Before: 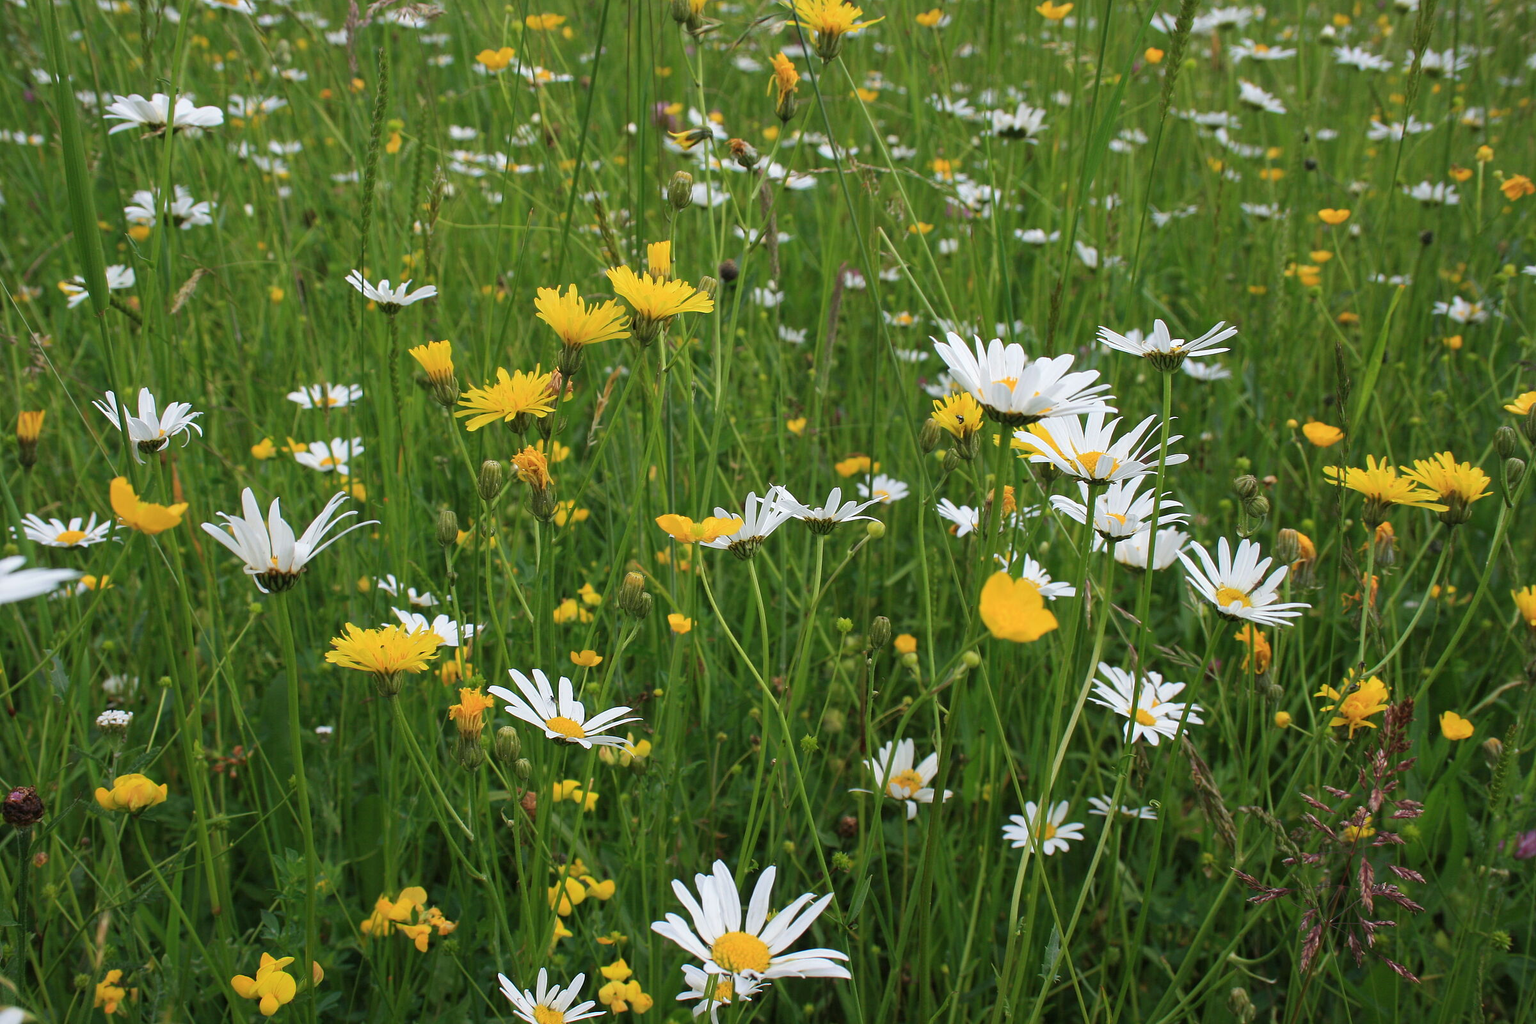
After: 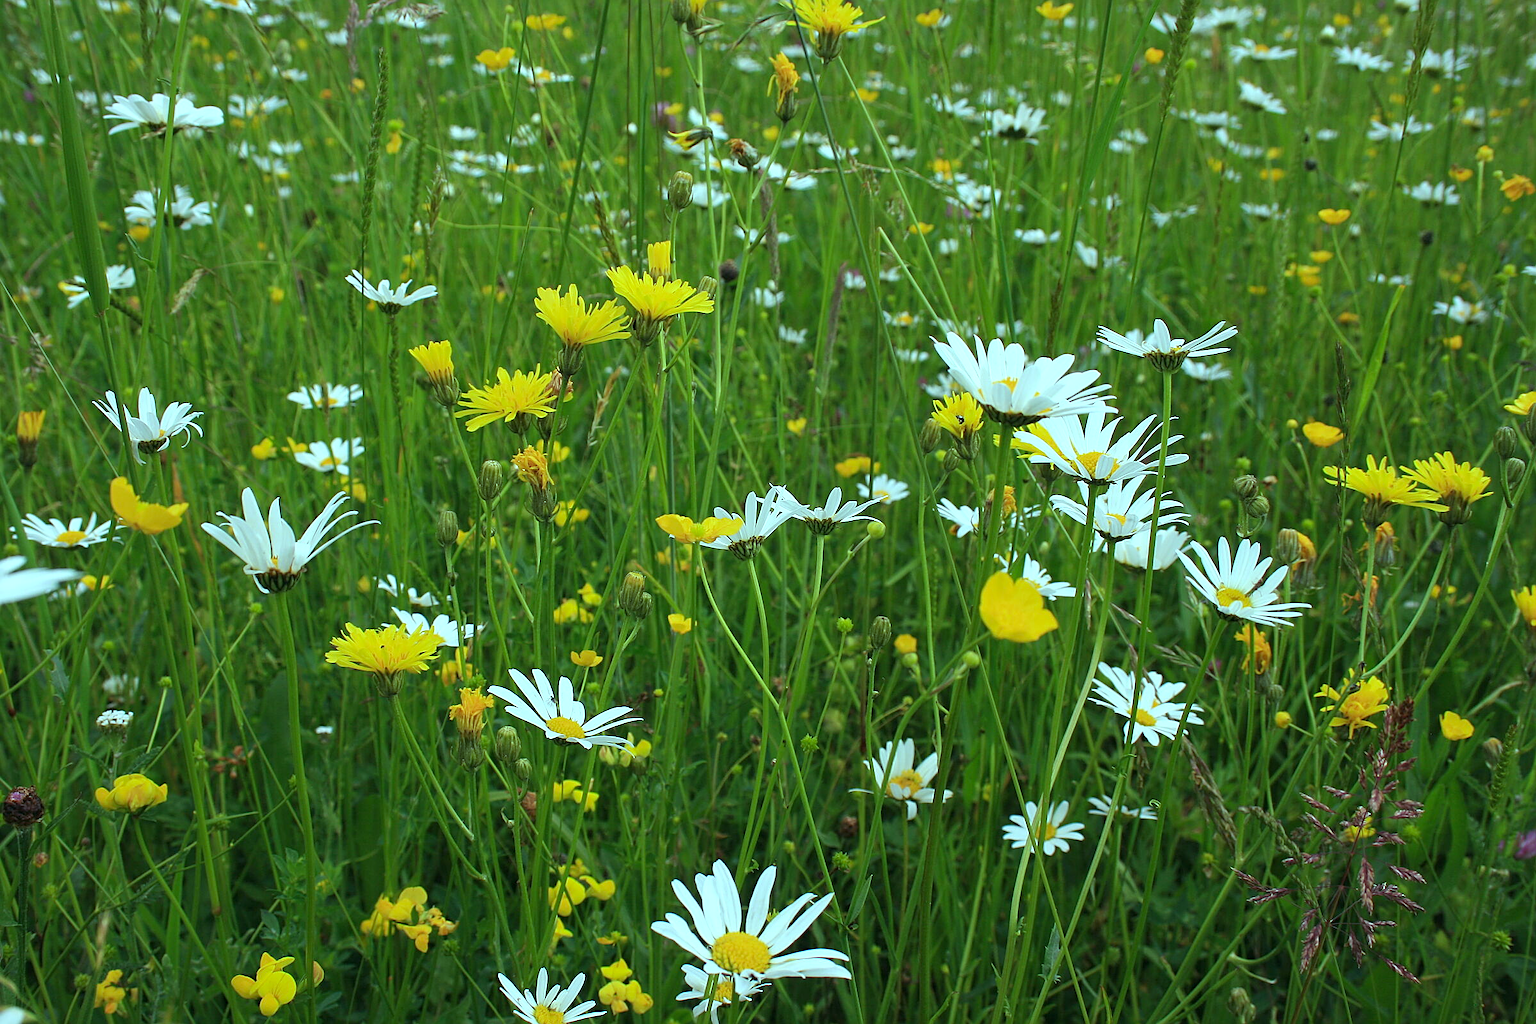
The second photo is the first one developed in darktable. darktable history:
sharpen: on, module defaults
color correction: saturation 1.1
color balance: mode lift, gamma, gain (sRGB), lift [0.997, 0.979, 1.021, 1.011], gamma [1, 1.084, 0.916, 0.998], gain [1, 0.87, 1.13, 1.101], contrast 4.55%, contrast fulcrum 38.24%, output saturation 104.09%
